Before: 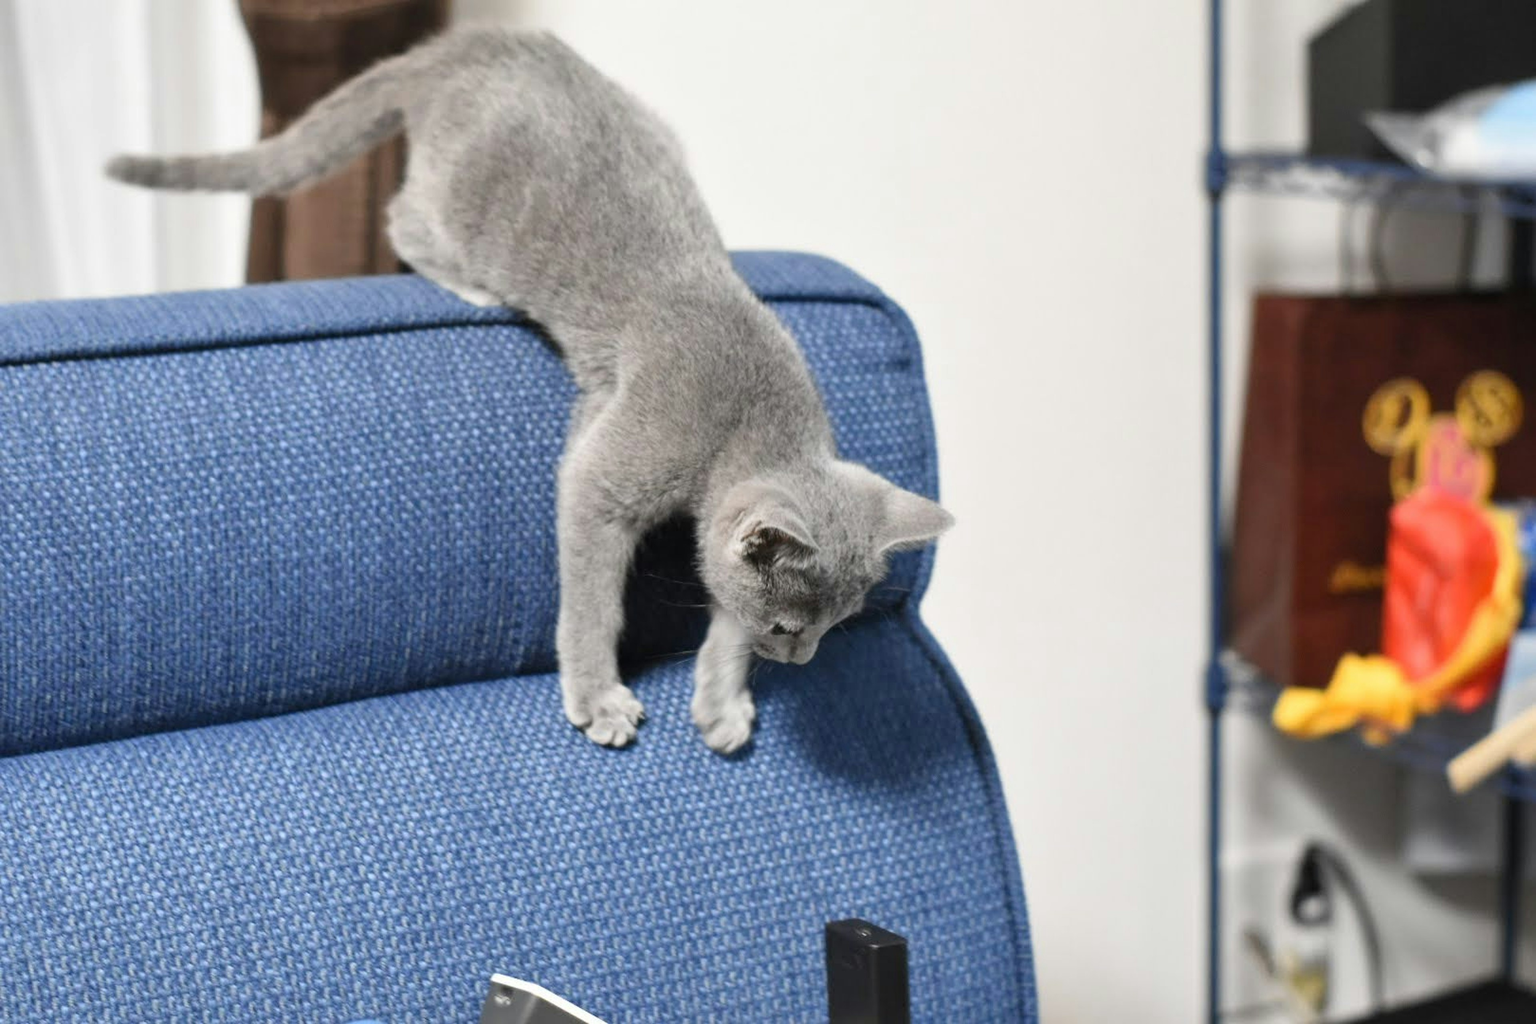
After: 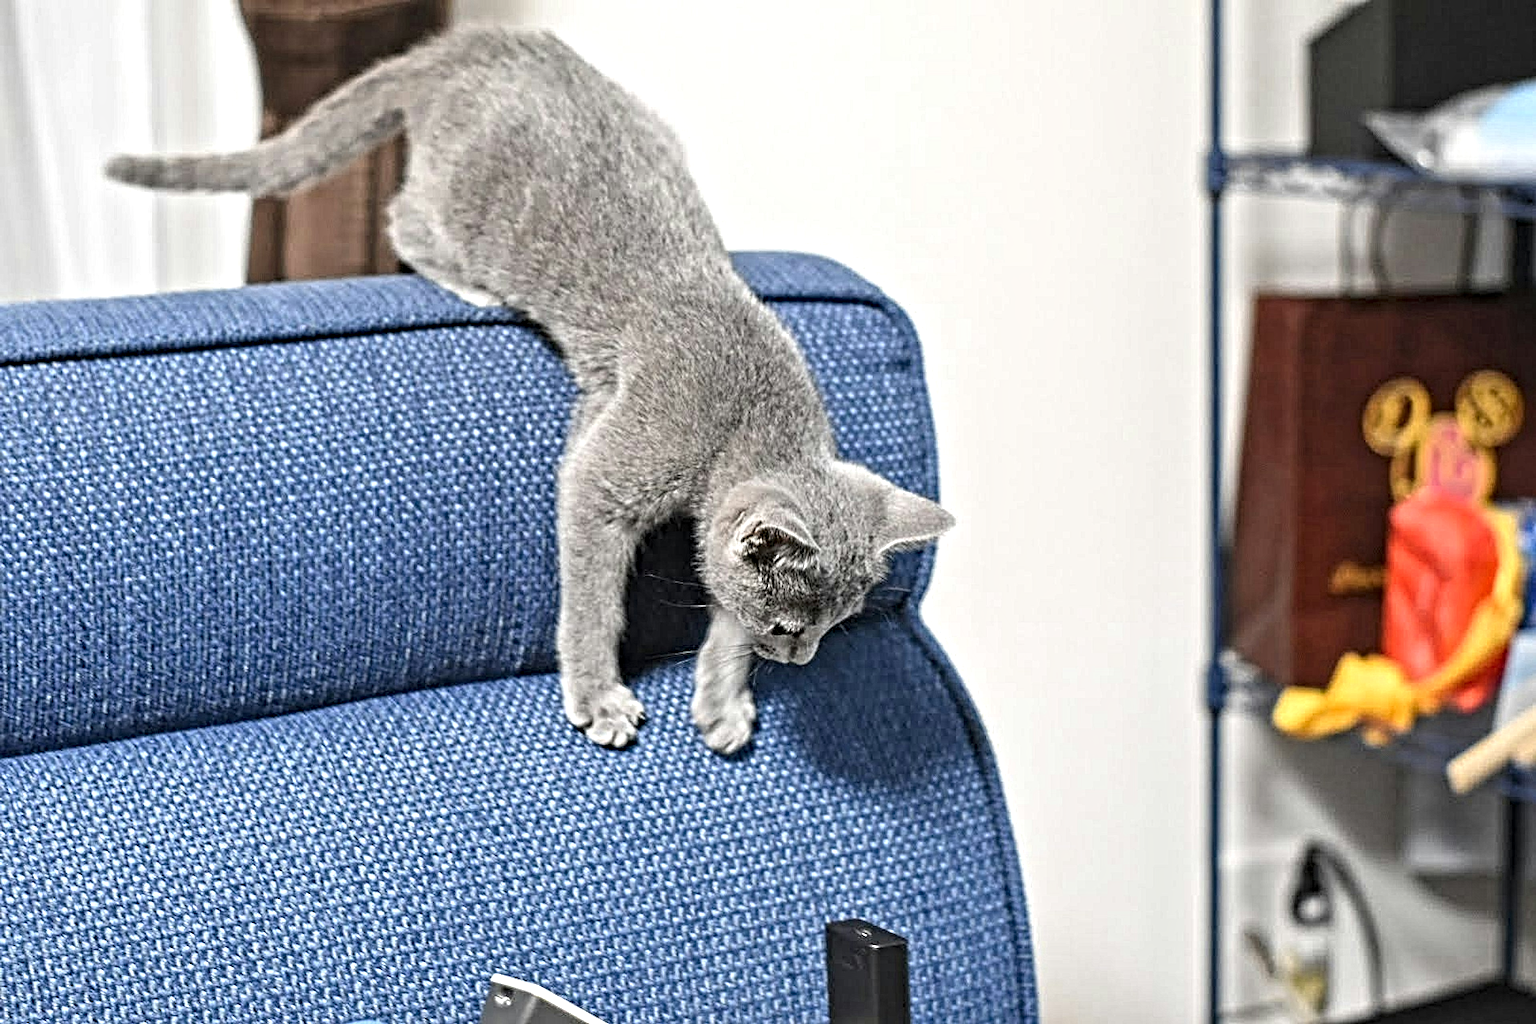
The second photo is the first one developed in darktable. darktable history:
exposure: exposure 0.211 EV, compensate highlight preservation false
contrast equalizer: octaves 7, y [[0.406, 0.494, 0.589, 0.753, 0.877, 0.999], [0.5 ×6], [0.5 ×6], [0 ×6], [0 ×6]]
